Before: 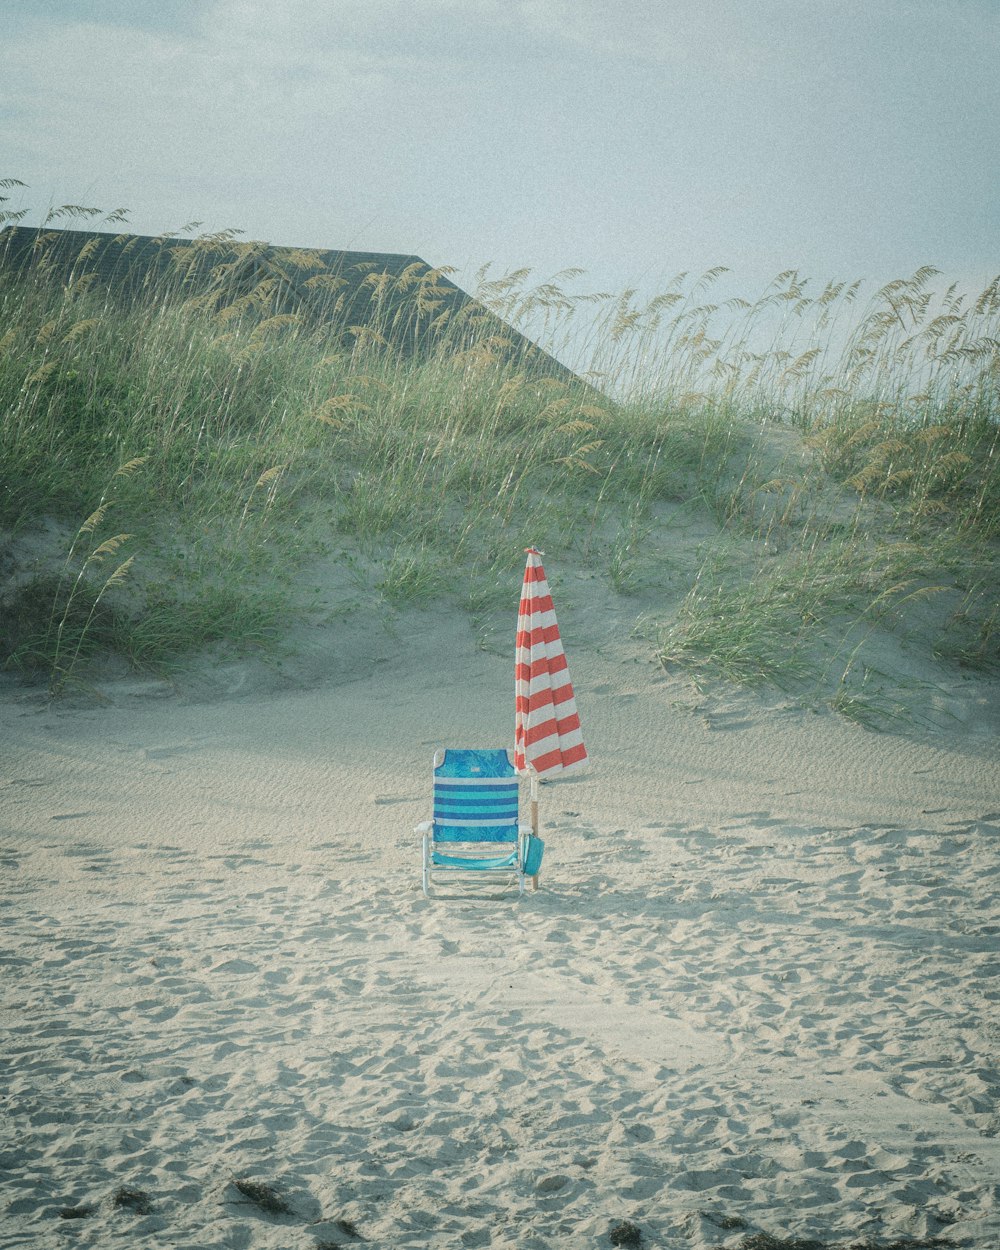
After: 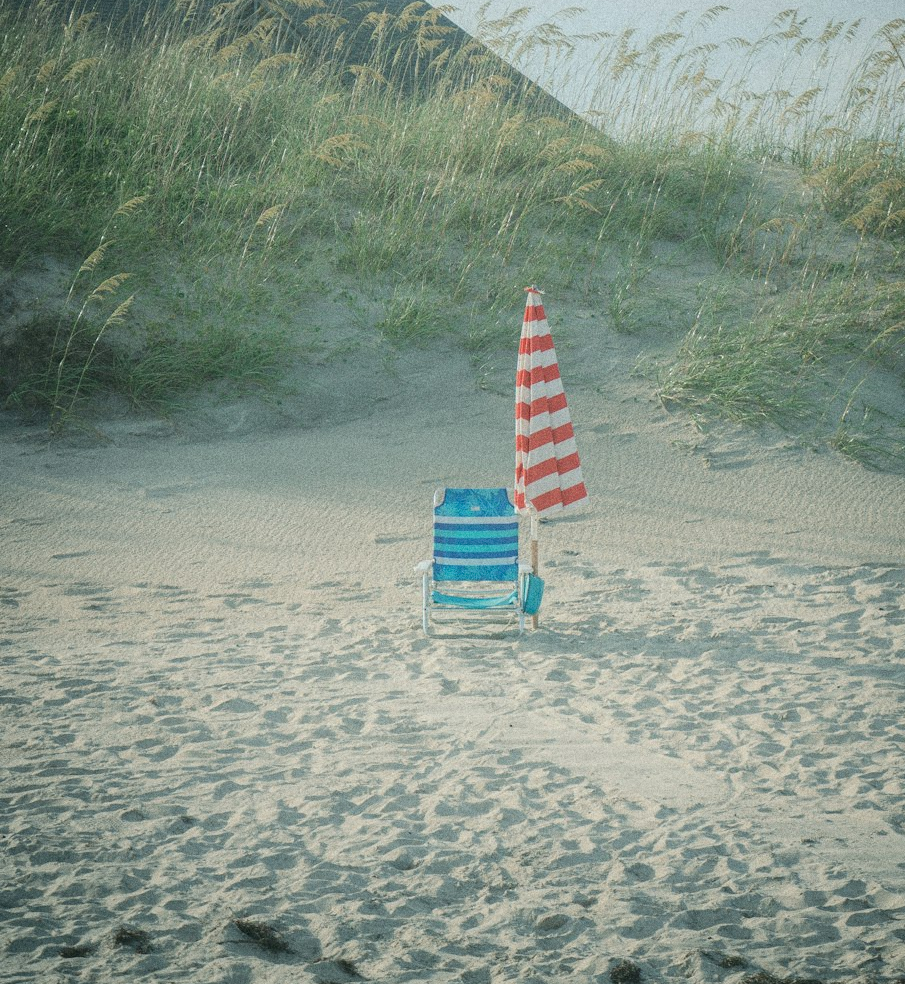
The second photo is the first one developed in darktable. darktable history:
grain: on, module defaults
crop: top 20.916%, right 9.437%, bottom 0.316%
